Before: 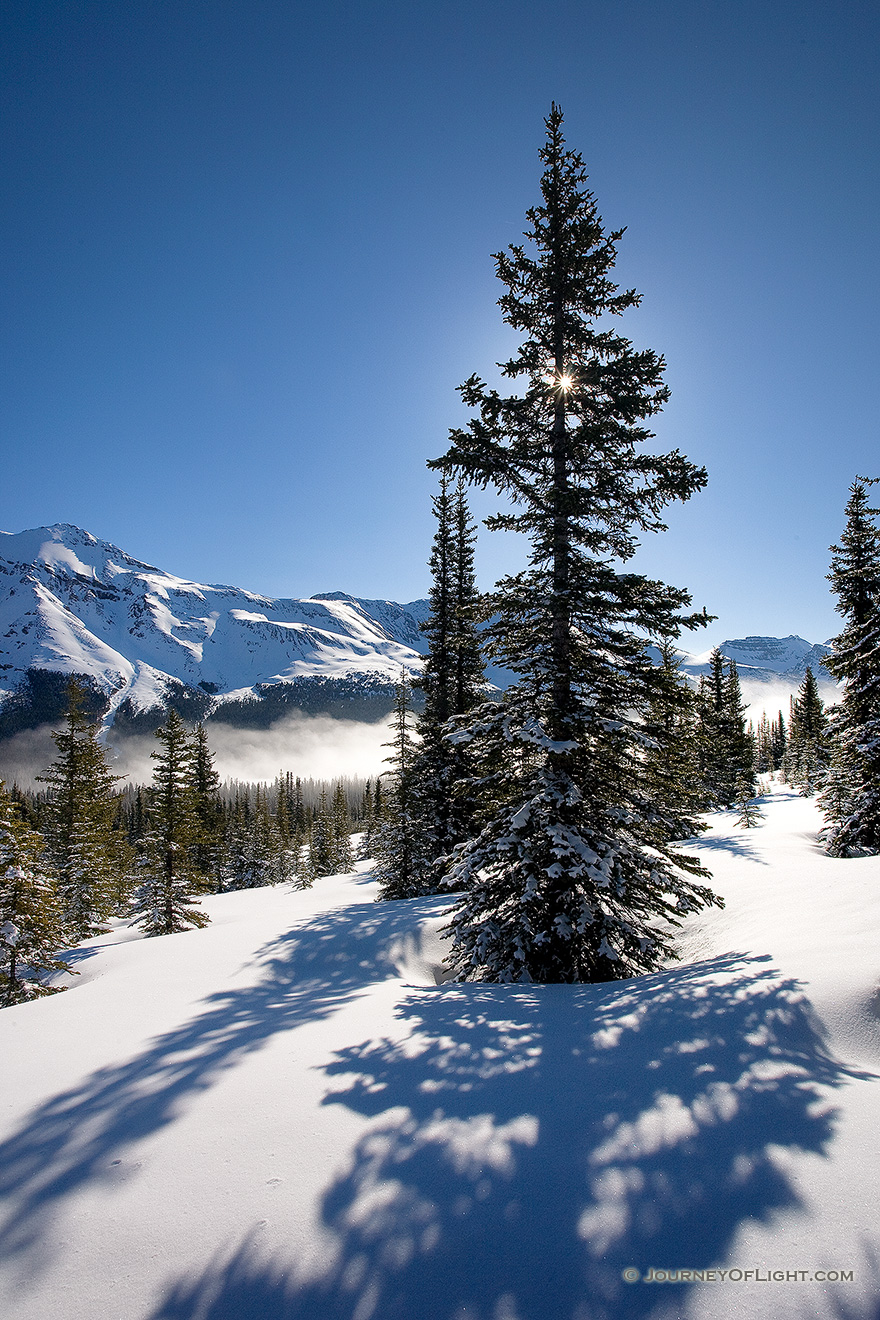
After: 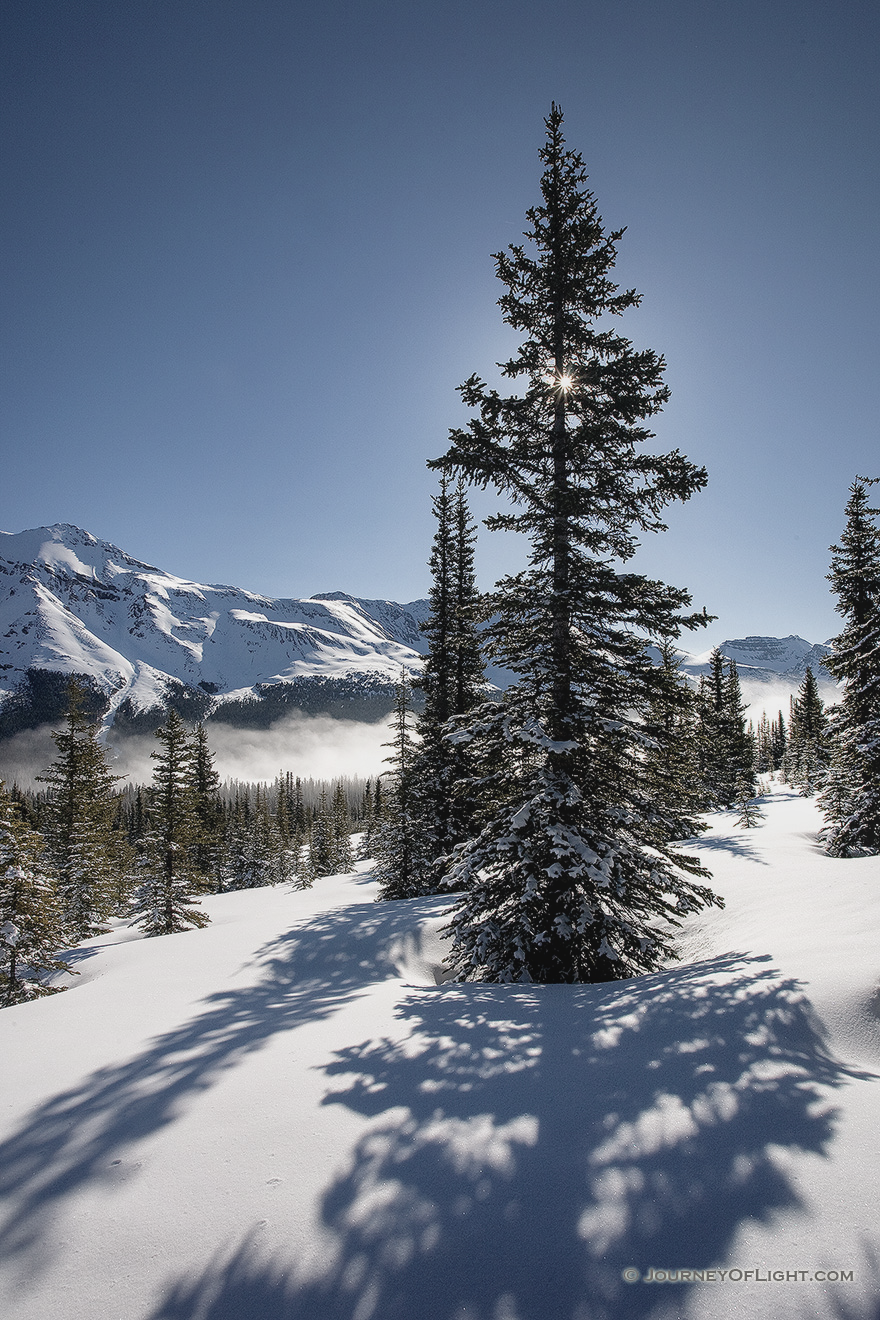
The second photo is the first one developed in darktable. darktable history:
exposure: black level correction 0.001, exposure 0.015 EV, compensate highlight preservation false
contrast brightness saturation: contrast -0.044, saturation -0.409
local contrast: detail 110%
